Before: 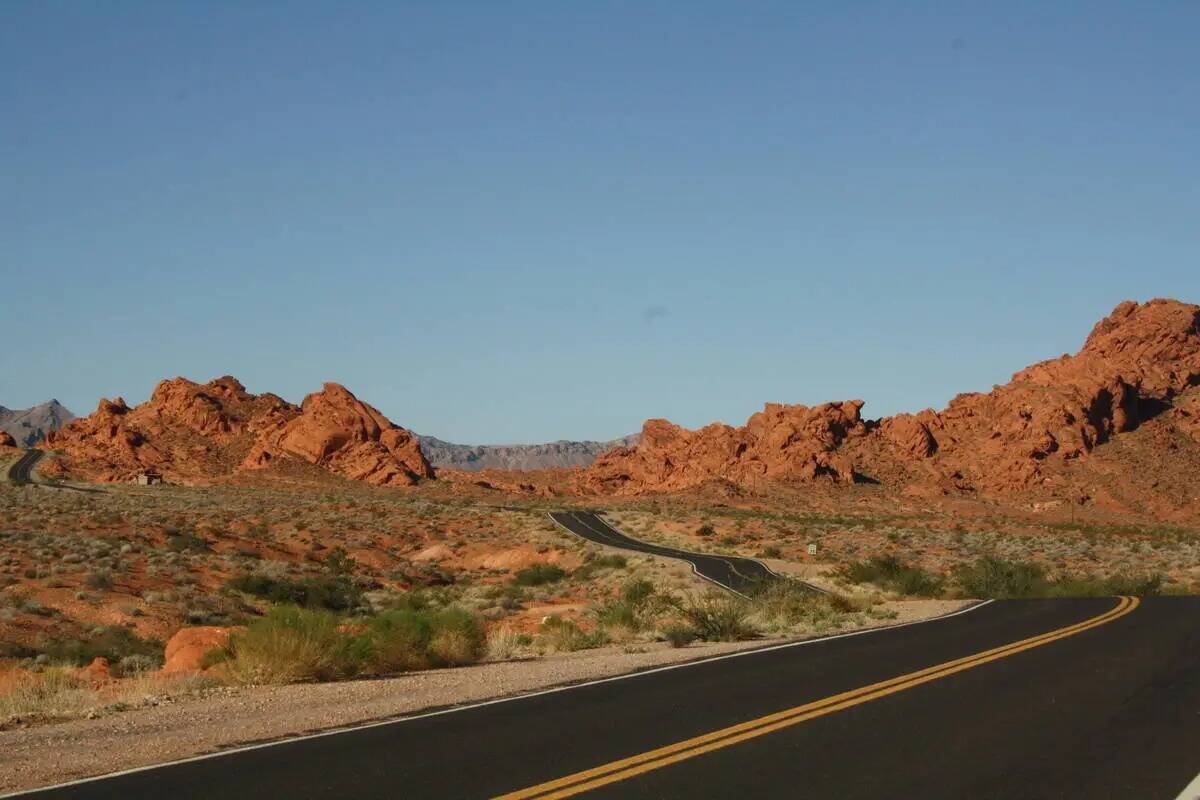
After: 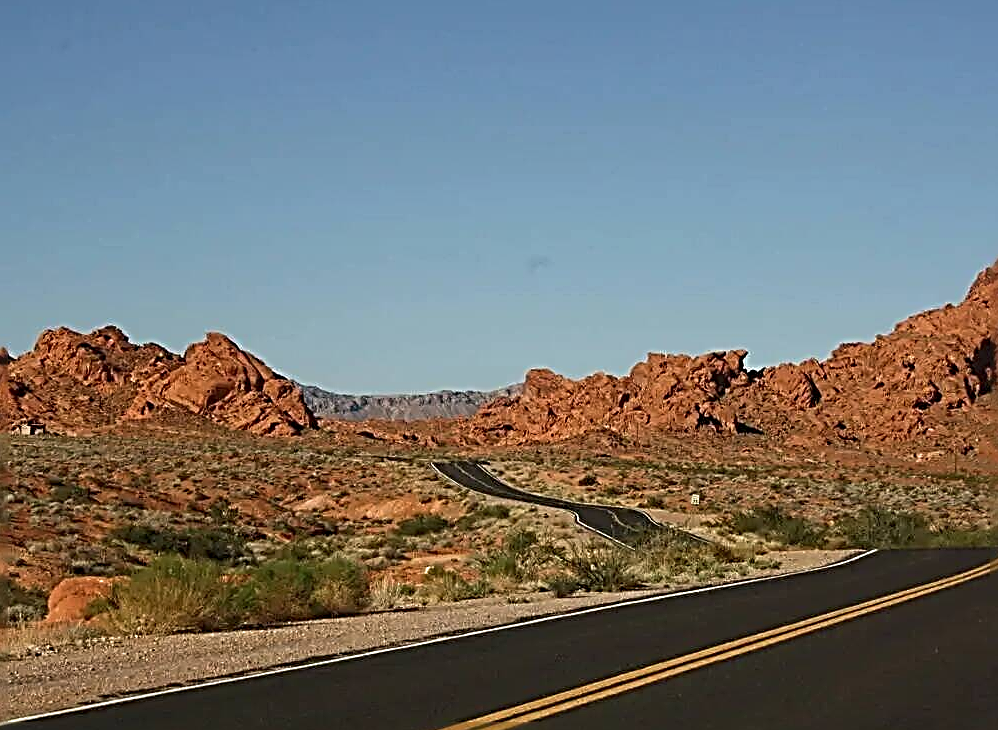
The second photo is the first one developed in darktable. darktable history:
crop: left 9.778%, top 6.317%, right 7.041%, bottom 2.423%
sharpen: radius 3.189, amount 1.743
